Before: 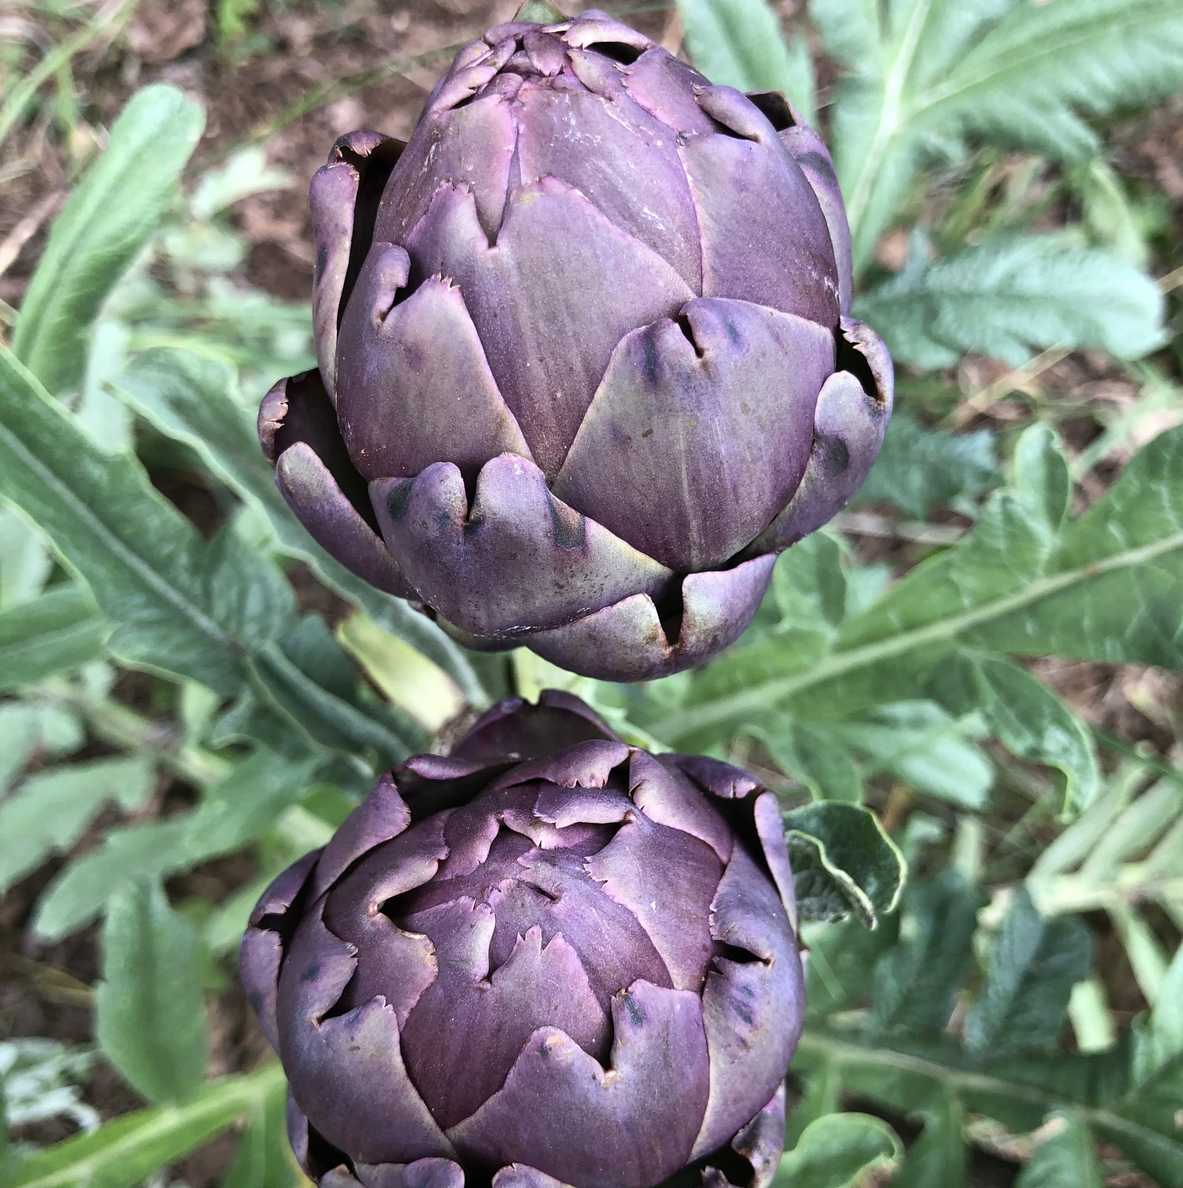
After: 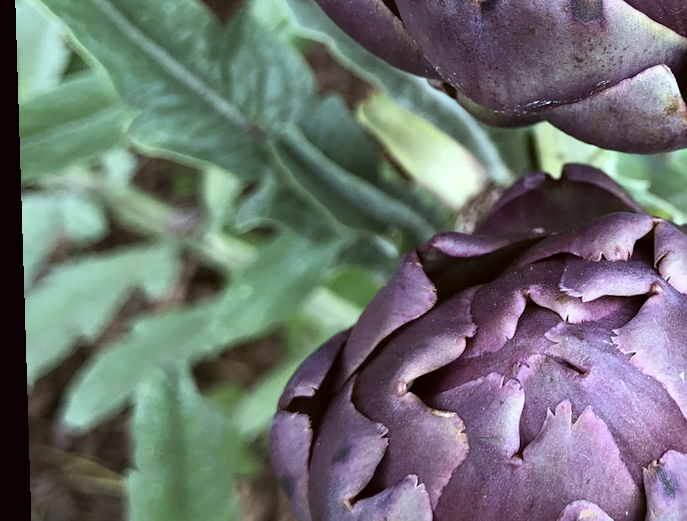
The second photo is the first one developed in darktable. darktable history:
color correction: highlights a* -3.28, highlights b* -6.24, shadows a* 3.1, shadows b* 5.19
rotate and perspective: rotation -1.77°, lens shift (horizontal) 0.004, automatic cropping off
crop: top 44.483%, right 43.593%, bottom 12.892%
